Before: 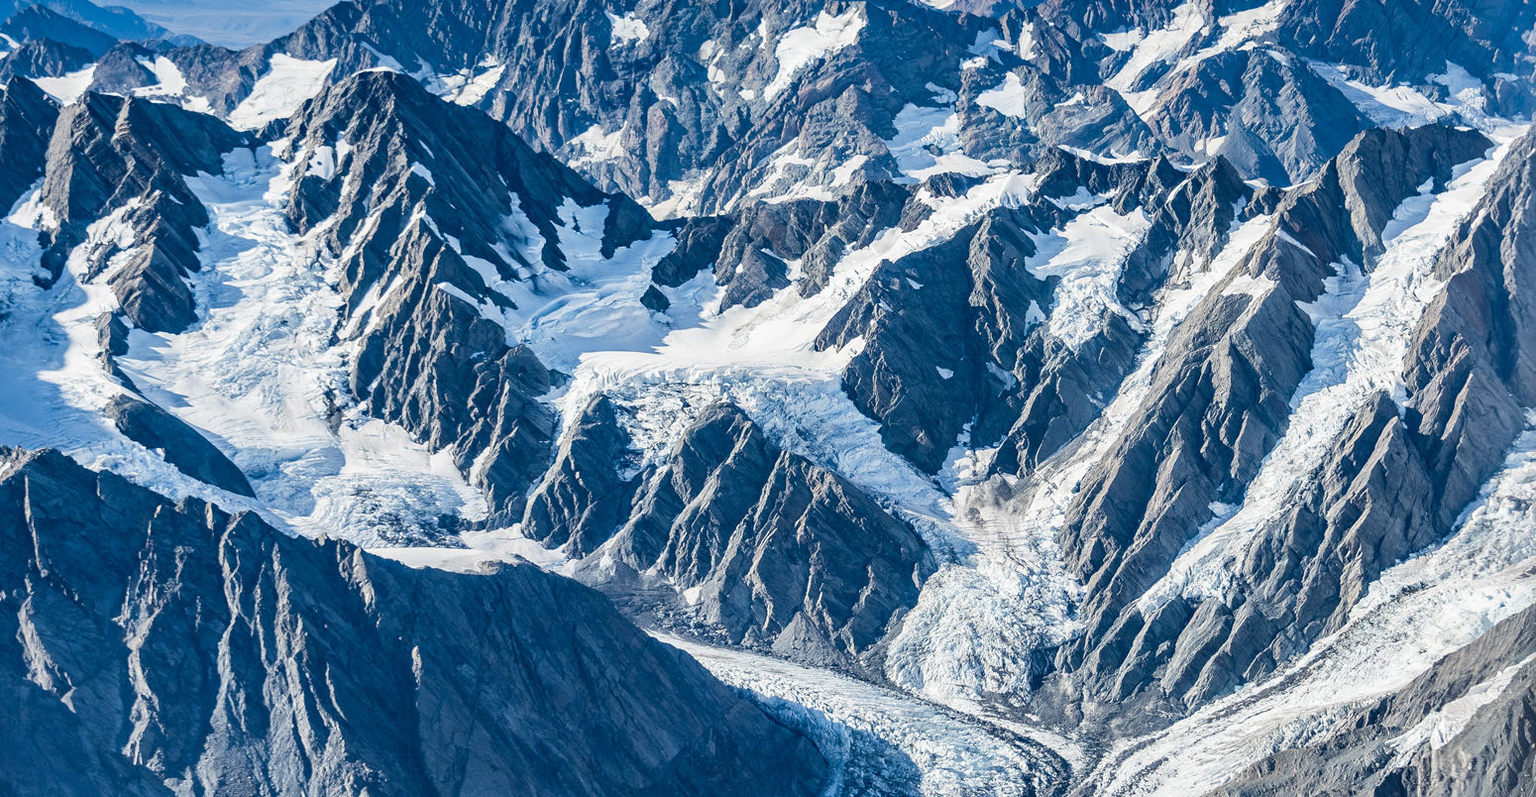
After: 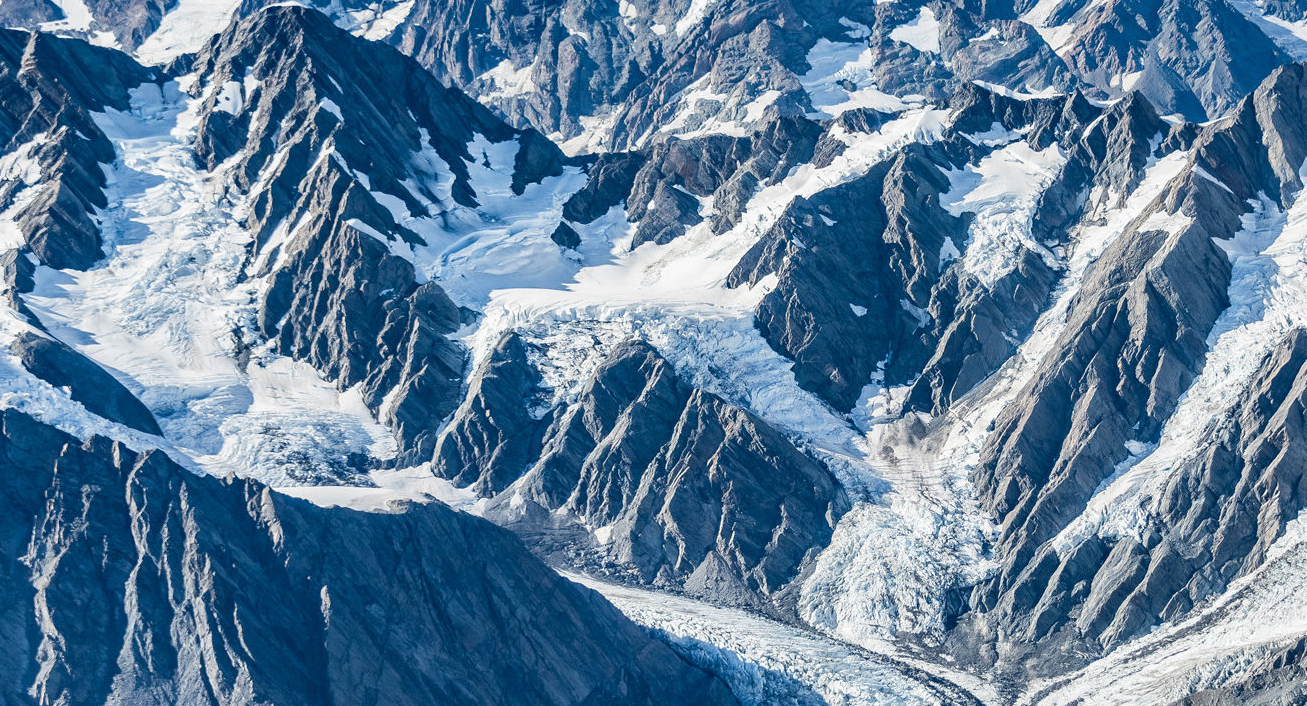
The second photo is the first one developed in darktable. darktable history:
crop: left 6.13%, top 8.219%, right 9.543%, bottom 3.91%
